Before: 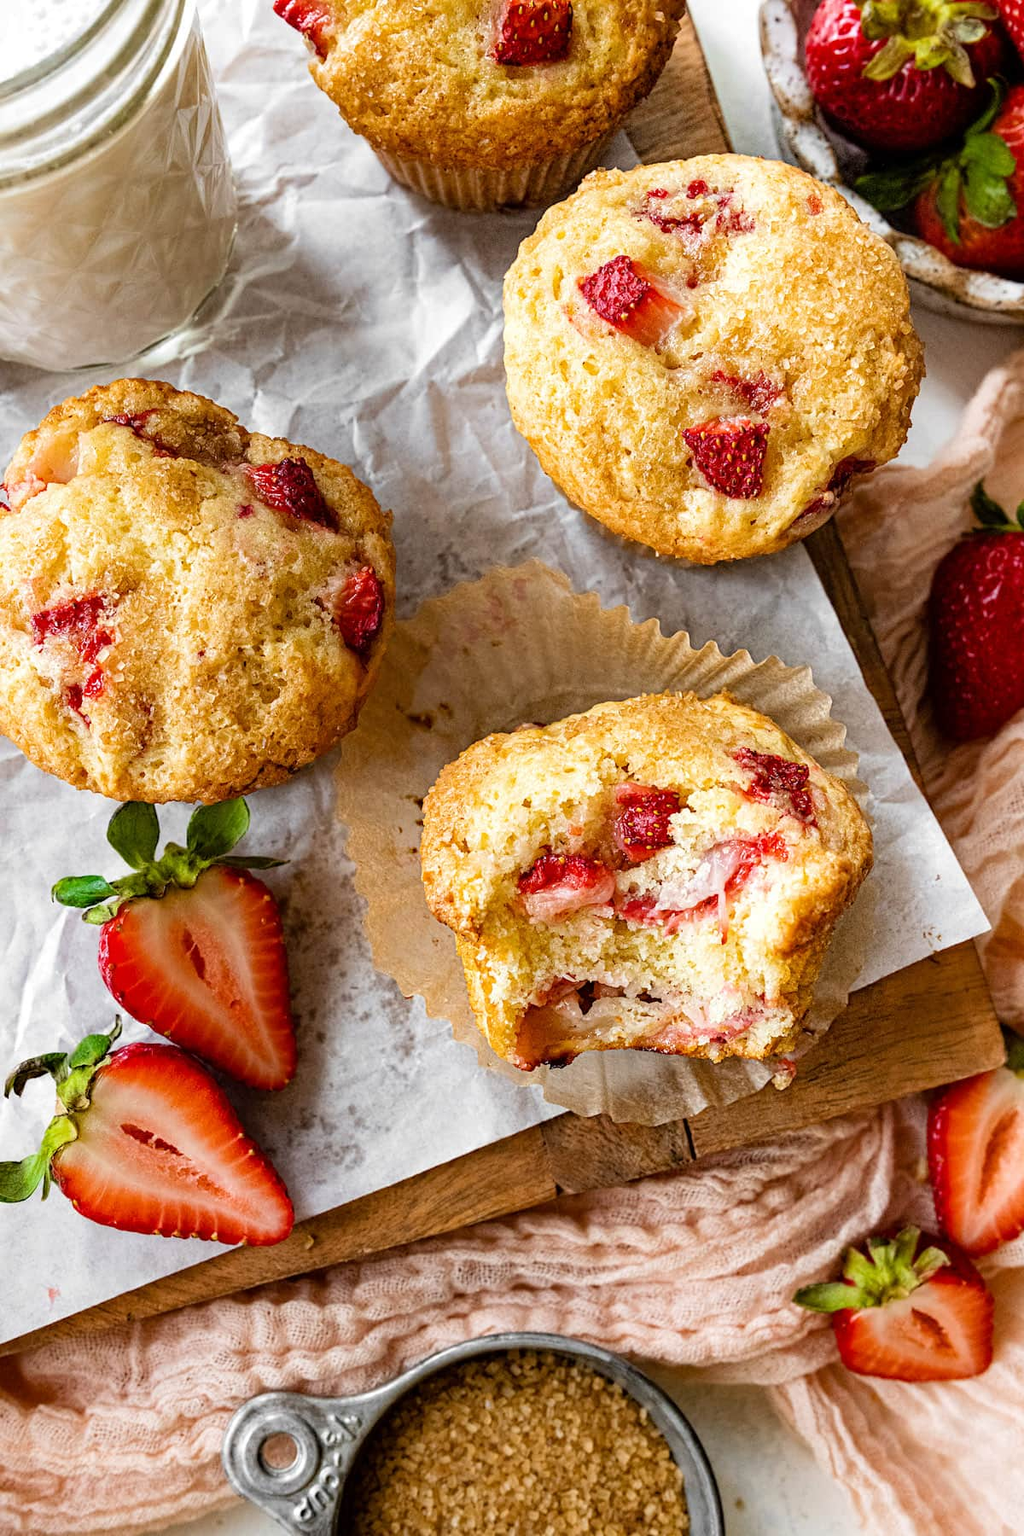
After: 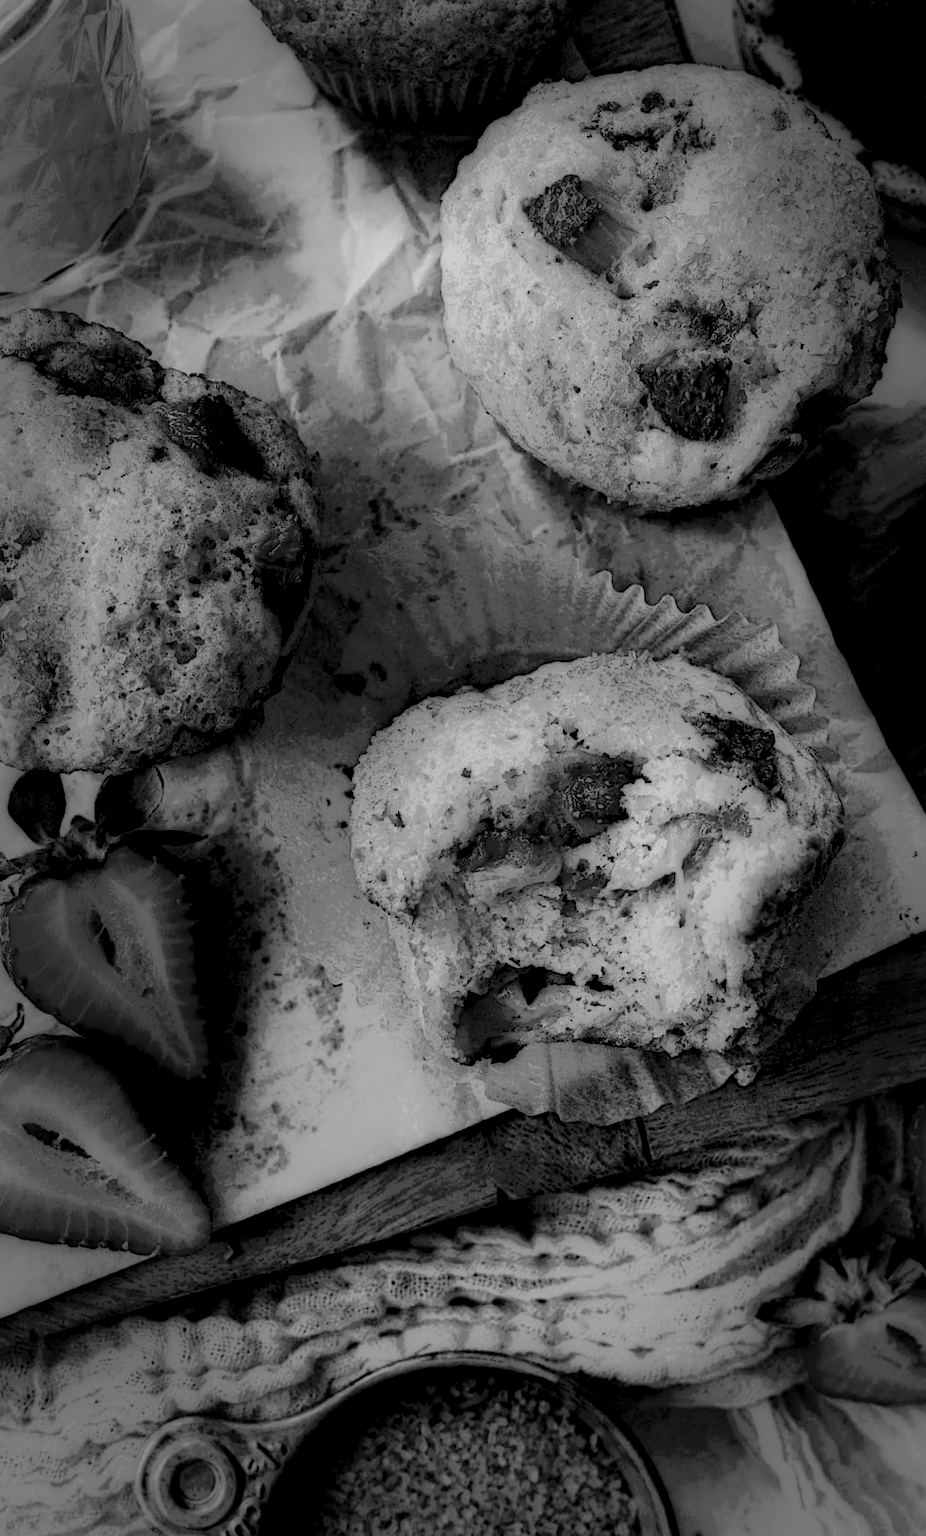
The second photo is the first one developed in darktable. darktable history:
vignetting: fall-off start 66.7%, fall-off radius 39.74%, brightness -0.576, saturation -0.258, automatic ratio true, width/height ratio 0.671, dithering 16-bit output
tone curve: curves: ch0 [(0, 0) (0.003, 0.117) (0.011, 0.125) (0.025, 0.133) (0.044, 0.144) (0.069, 0.152) (0.1, 0.167) (0.136, 0.186) (0.177, 0.21) (0.224, 0.244) (0.277, 0.295) (0.335, 0.357) (0.399, 0.445) (0.468, 0.531) (0.543, 0.629) (0.623, 0.716) (0.709, 0.803) (0.801, 0.876) (0.898, 0.939) (1, 1)], preserve colors none
exposure: black level correction 0.009, exposure -0.159 EV, compensate highlight preservation false
crop: left 9.807%, top 6.259%, right 7.334%, bottom 2.177%
monochrome: size 1
local contrast: highlights 0%, shadows 198%, detail 164%, midtone range 0.001
white balance: red 1.045, blue 0.932
